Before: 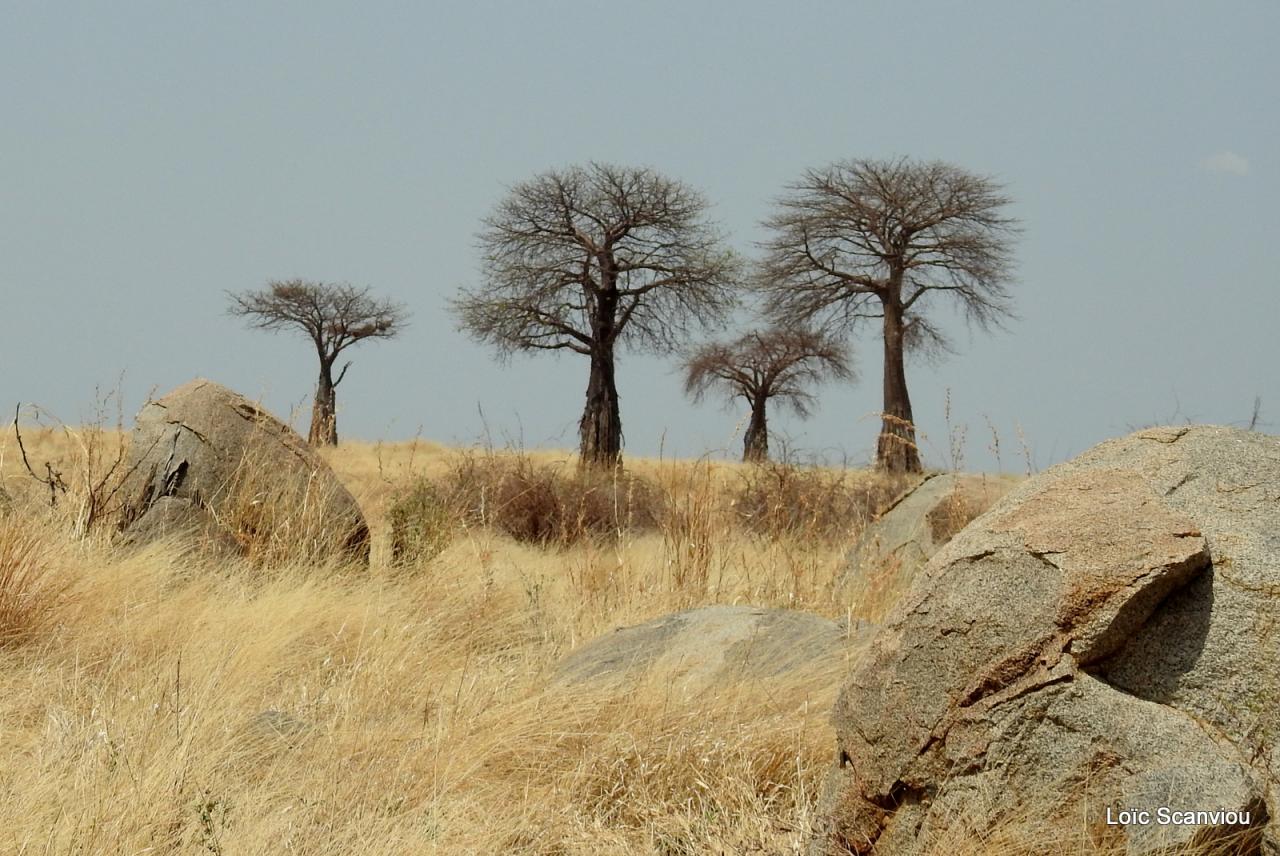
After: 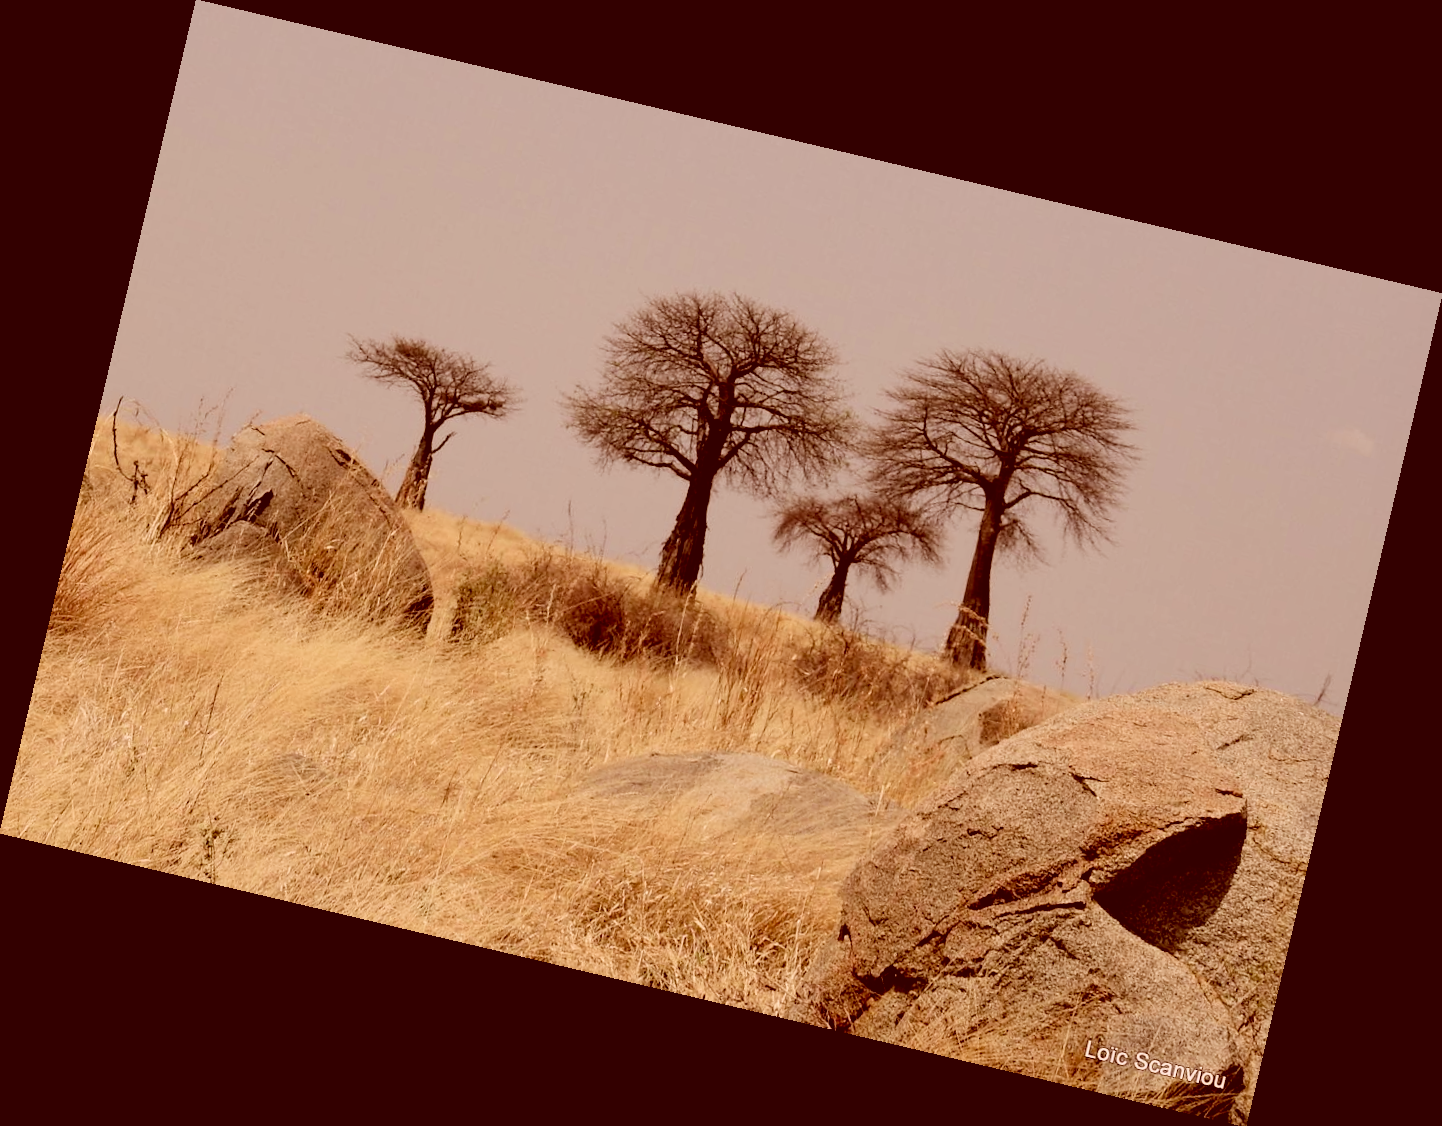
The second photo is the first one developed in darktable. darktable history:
rotate and perspective: rotation 13.27°, automatic cropping off
color correction: highlights a* 9.03, highlights b* 8.71, shadows a* 40, shadows b* 40, saturation 0.8
filmic rgb: black relative exposure -5 EV, white relative exposure 3.2 EV, hardness 3.42, contrast 1.2, highlights saturation mix -30%
